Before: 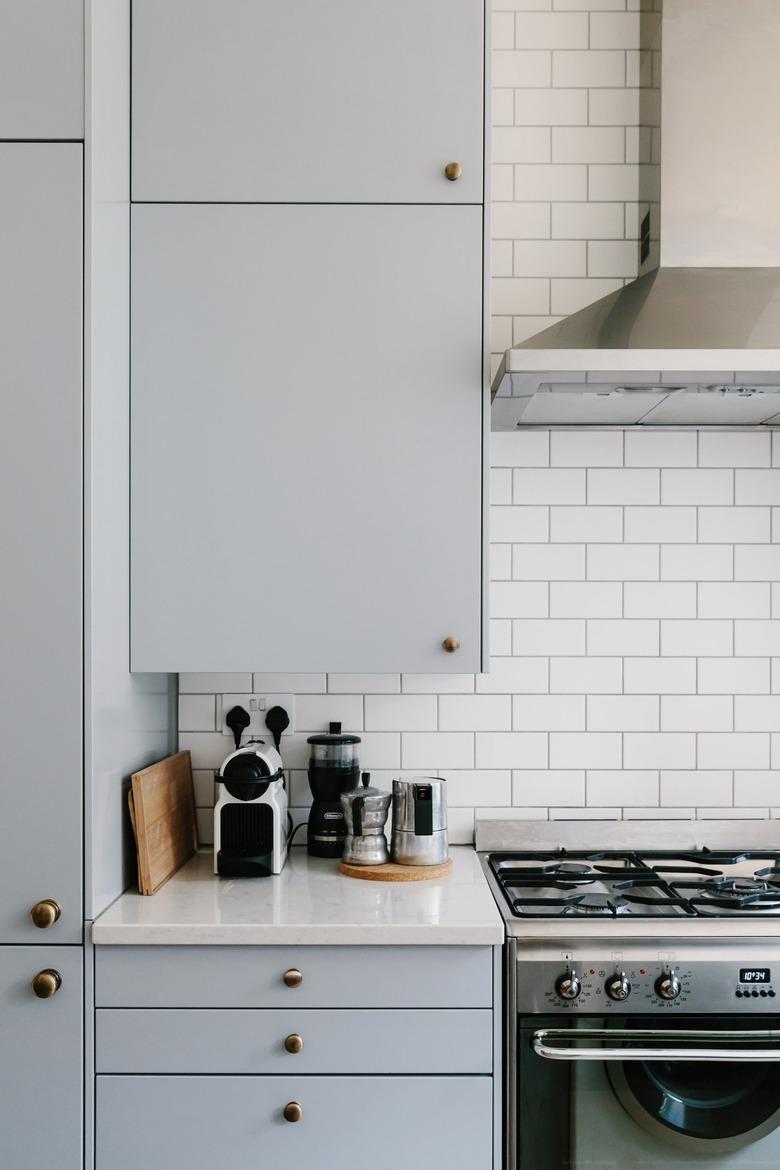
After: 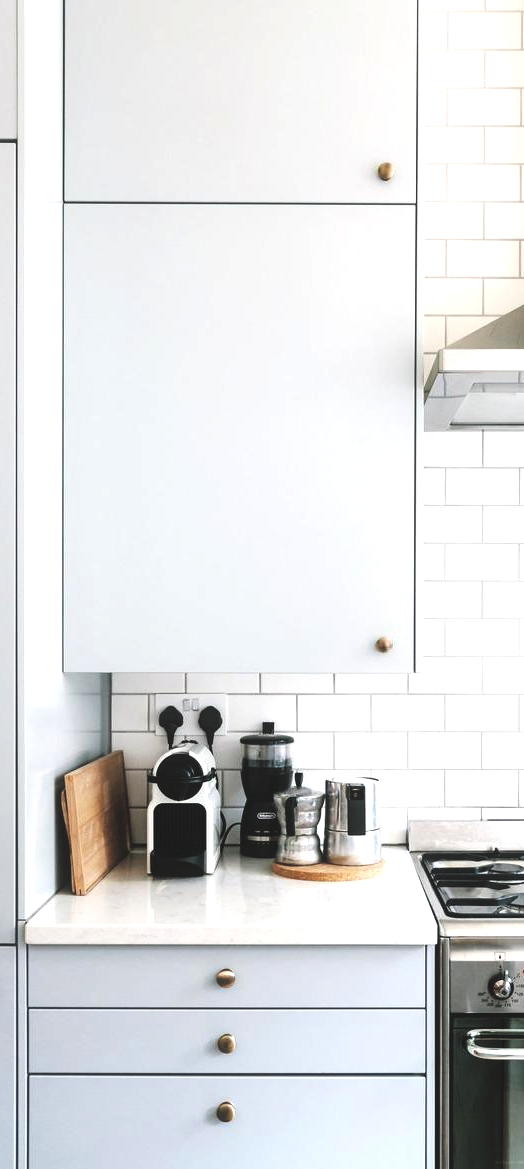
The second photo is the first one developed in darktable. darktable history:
crop and rotate: left 8.635%, right 24.064%
exposure: black level correction -0.015, exposure -0.128 EV, compensate exposure bias true, compensate highlight preservation false
tone equalizer: -8 EV -1.12 EV, -7 EV -1.04 EV, -6 EV -0.863 EV, -5 EV -0.578 EV, -3 EV 0.608 EV, -2 EV 0.879 EV, -1 EV 0.995 EV, +0 EV 1.07 EV
